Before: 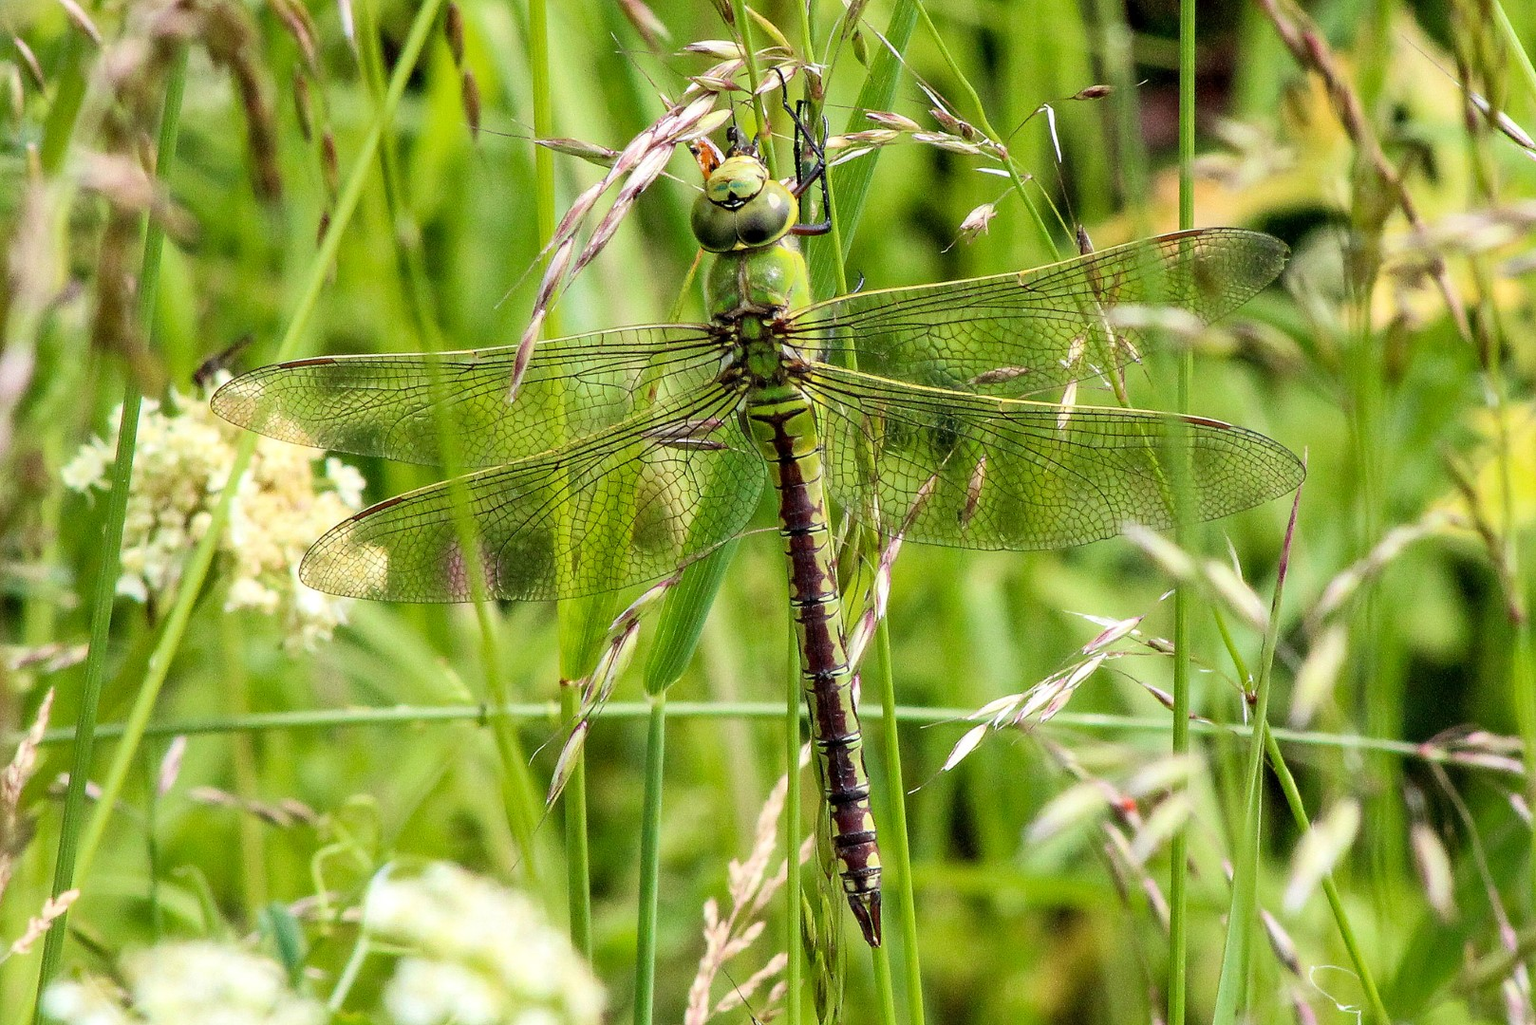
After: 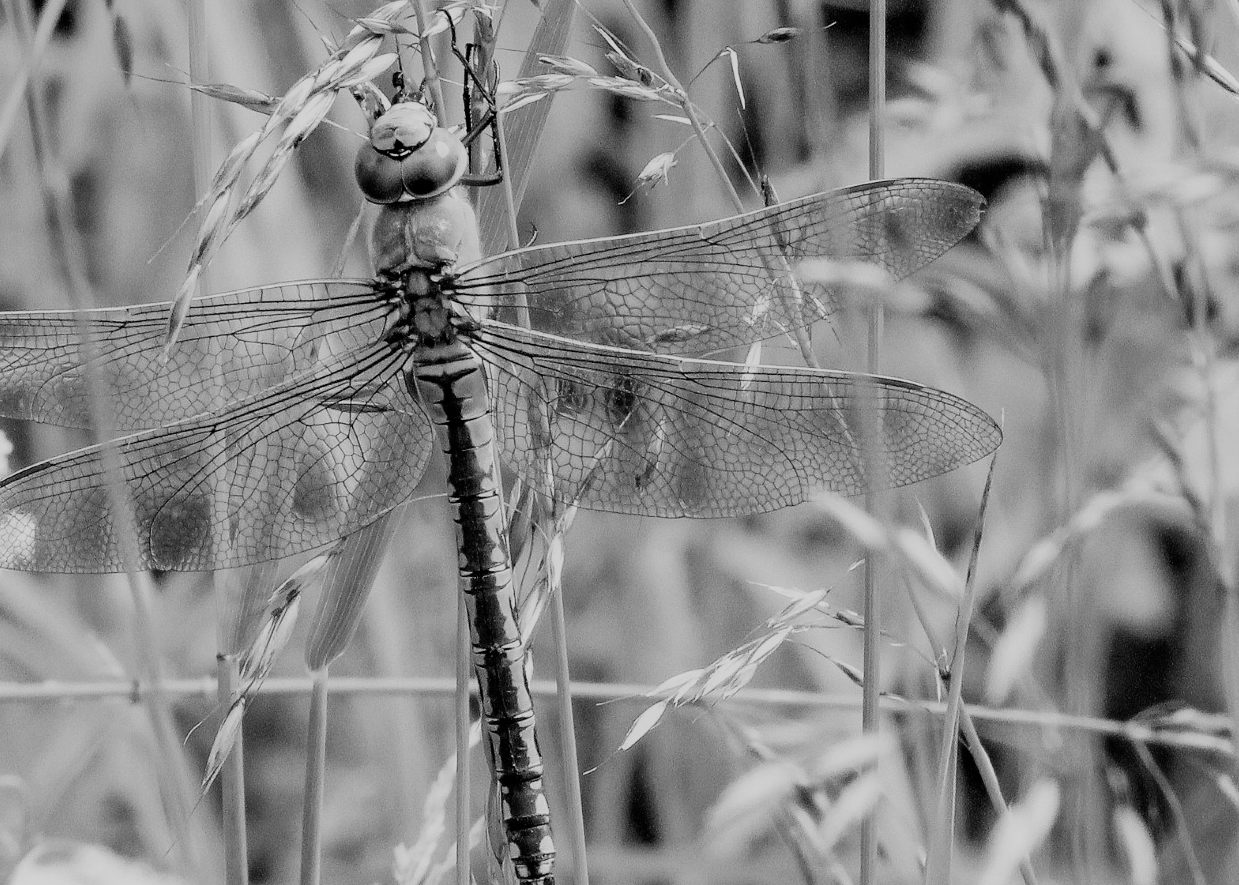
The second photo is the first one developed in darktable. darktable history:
crop: left 23.095%, top 5.827%, bottom 11.854%
monochrome: on, module defaults
filmic rgb: black relative exposure -7.65 EV, white relative exposure 4.56 EV, hardness 3.61
